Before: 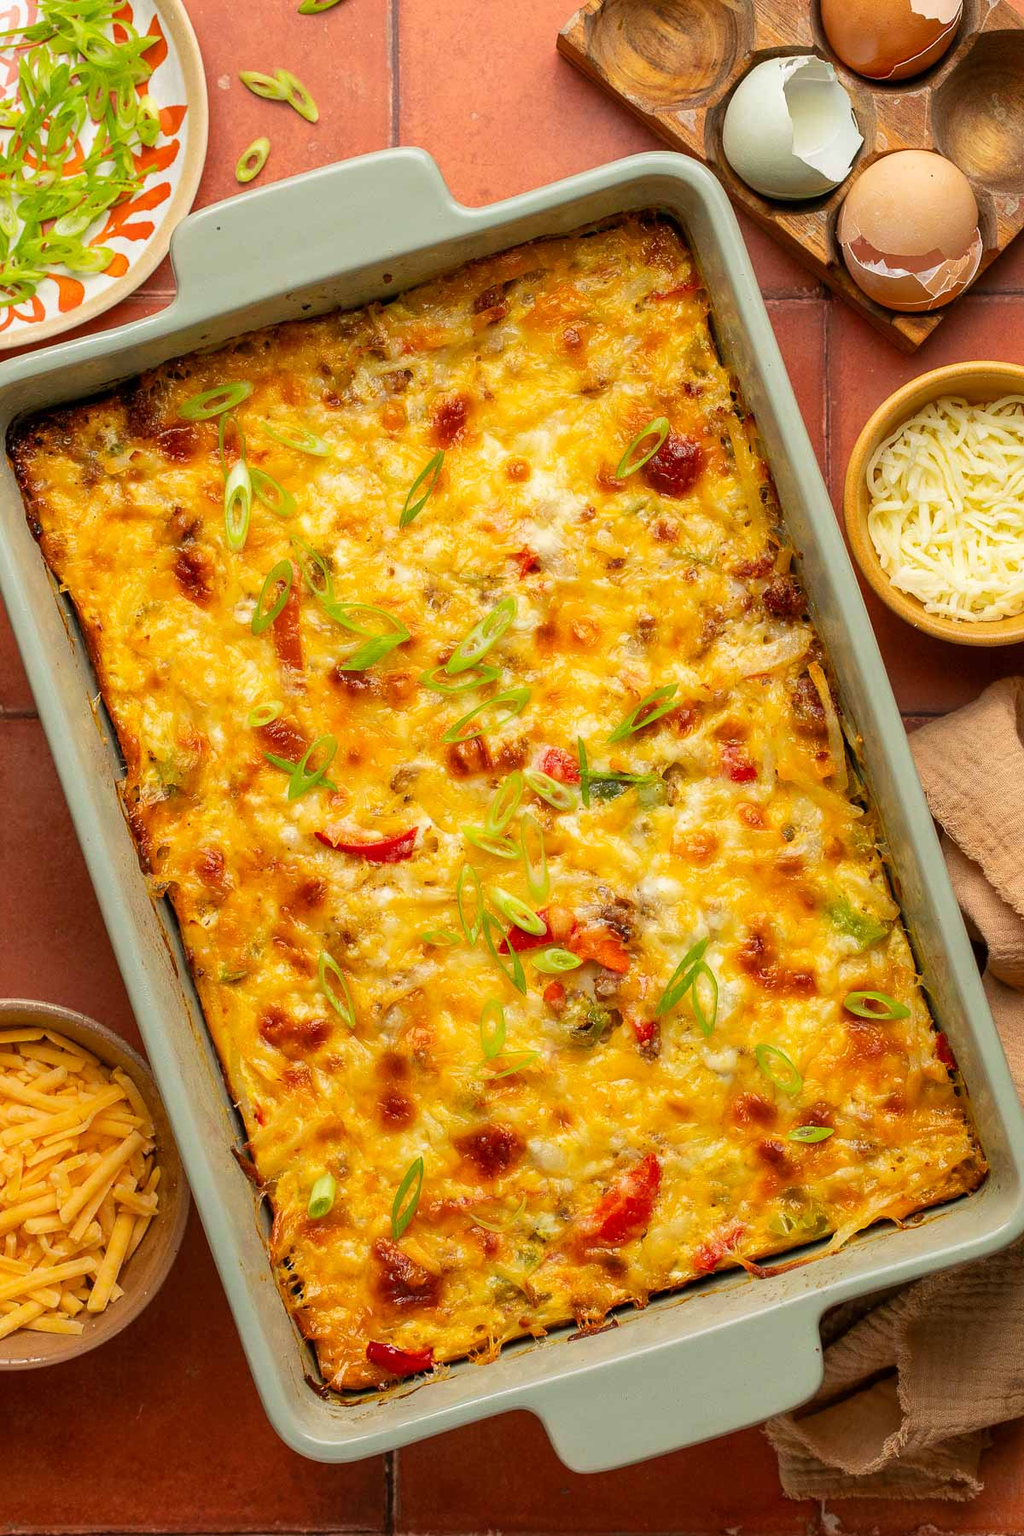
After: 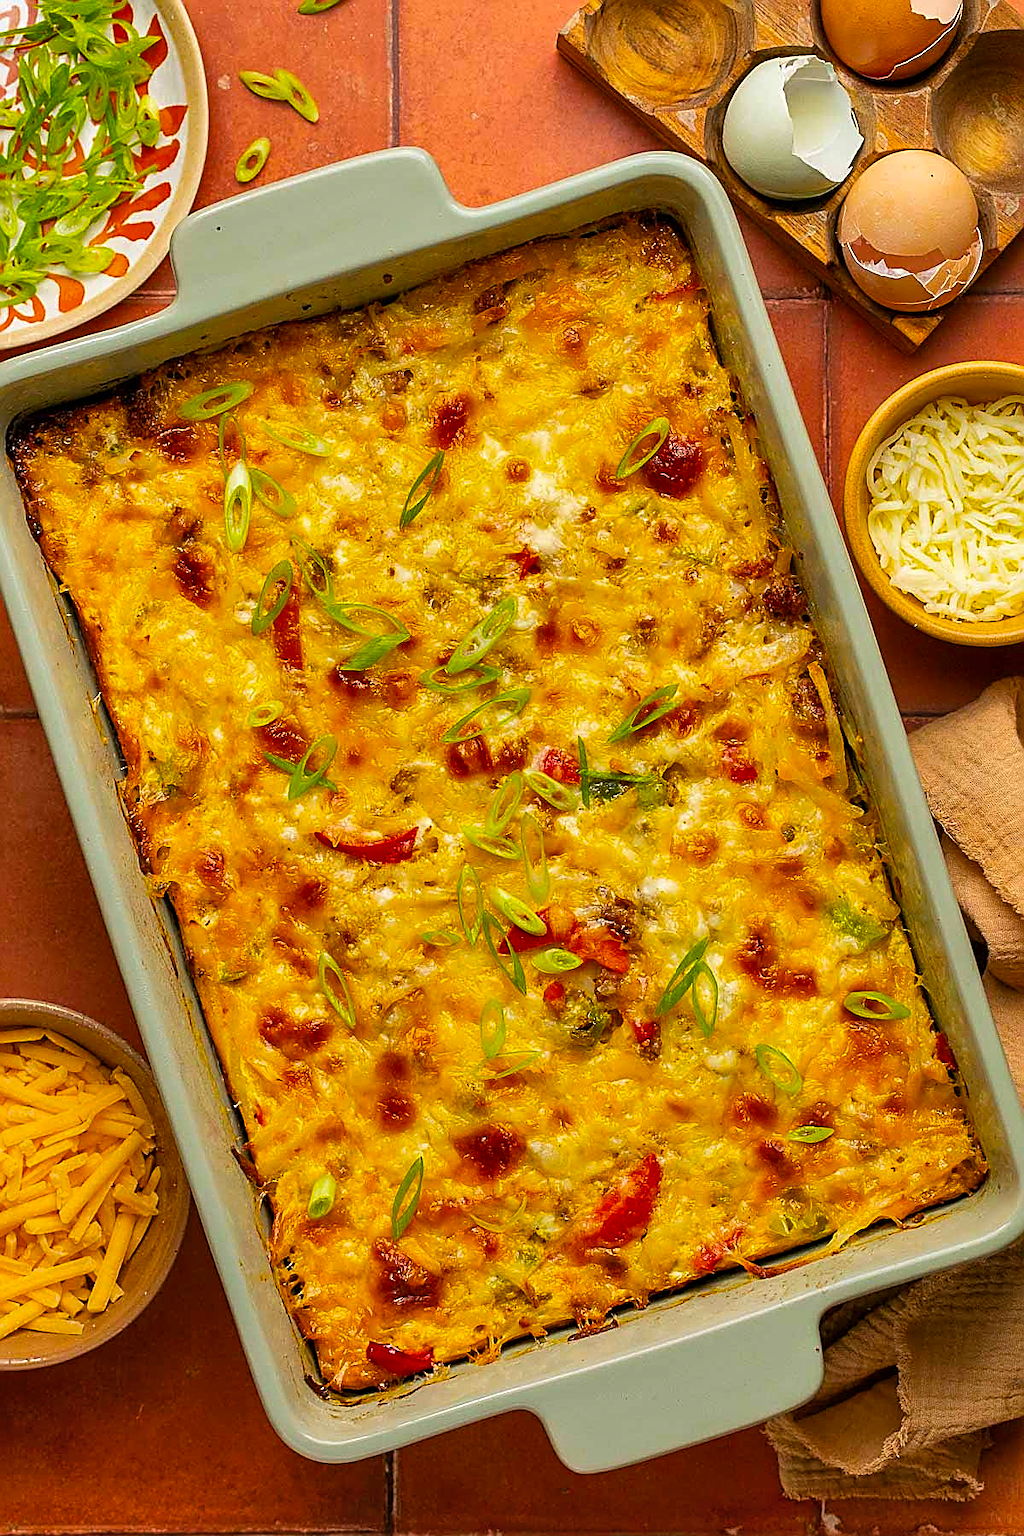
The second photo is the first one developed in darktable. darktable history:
shadows and highlights: radius 100.41, shadows 50.55, highlights -64.36, highlights color adjustment 49.82%, soften with gaussian
sharpen: amount 1
color balance rgb: perceptual saturation grading › global saturation 20%, global vibrance 20%
